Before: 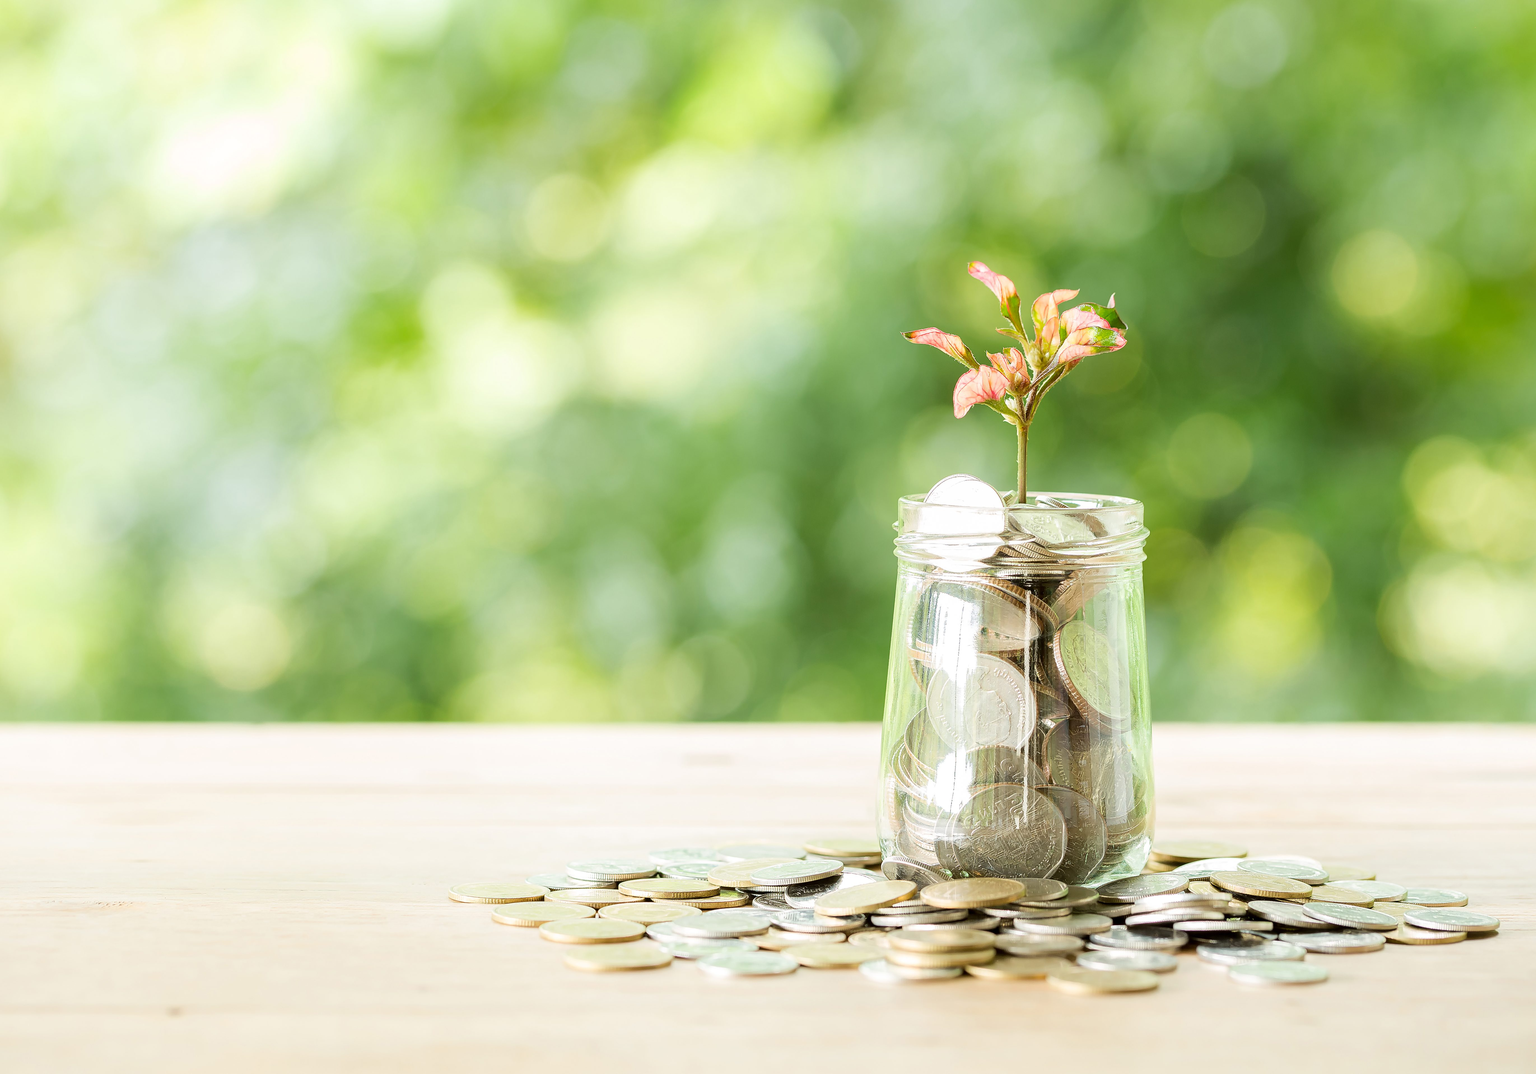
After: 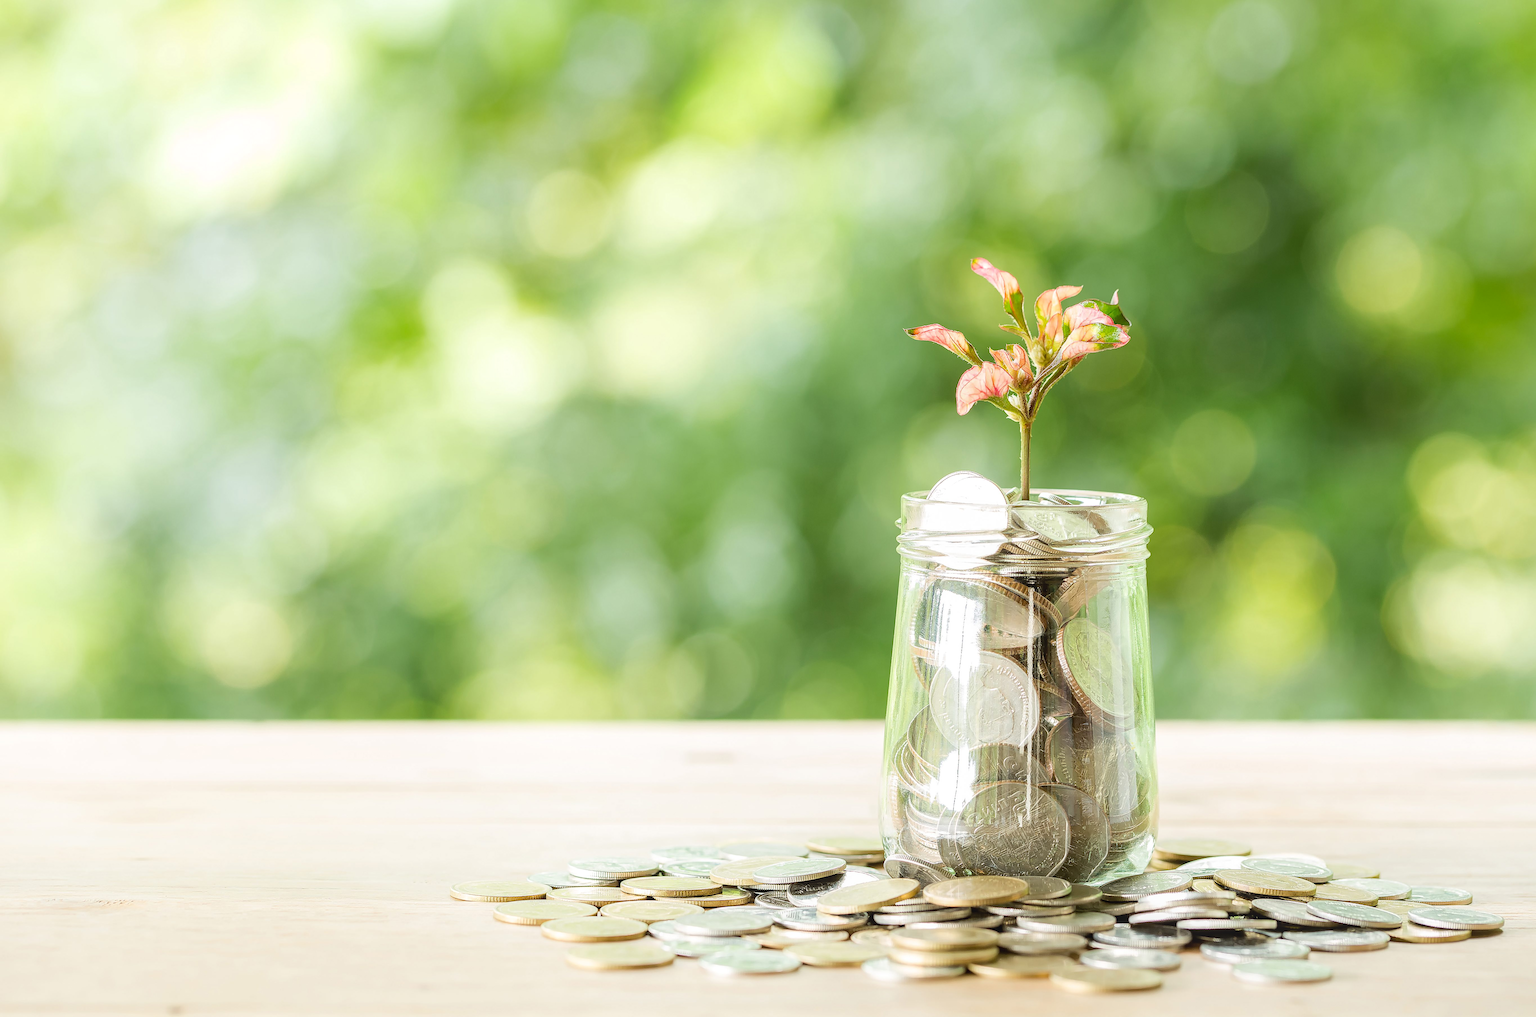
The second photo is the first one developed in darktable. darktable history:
crop: top 0.448%, right 0.264%, bottom 5.045%
local contrast: detail 110%
